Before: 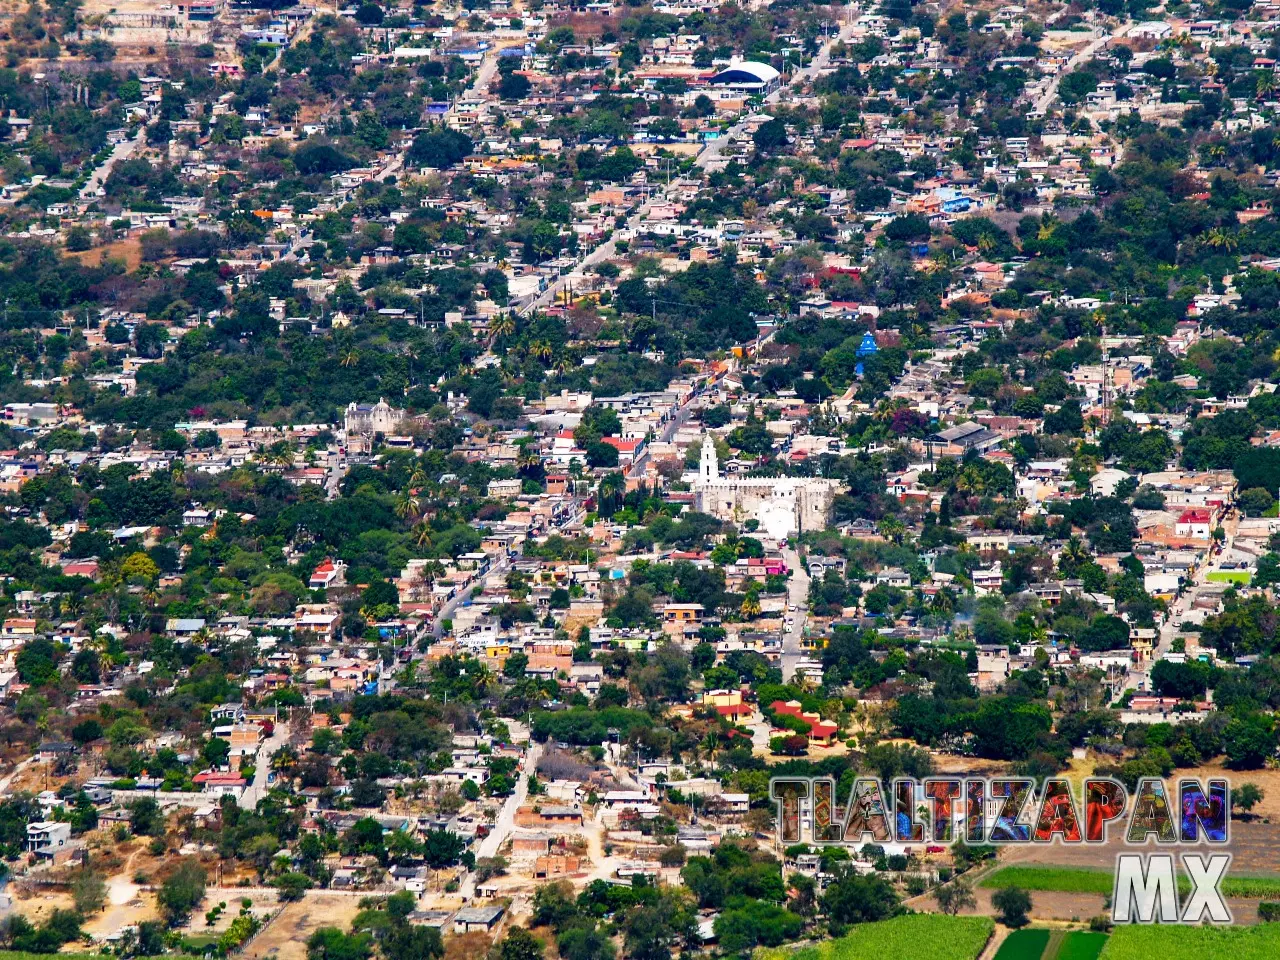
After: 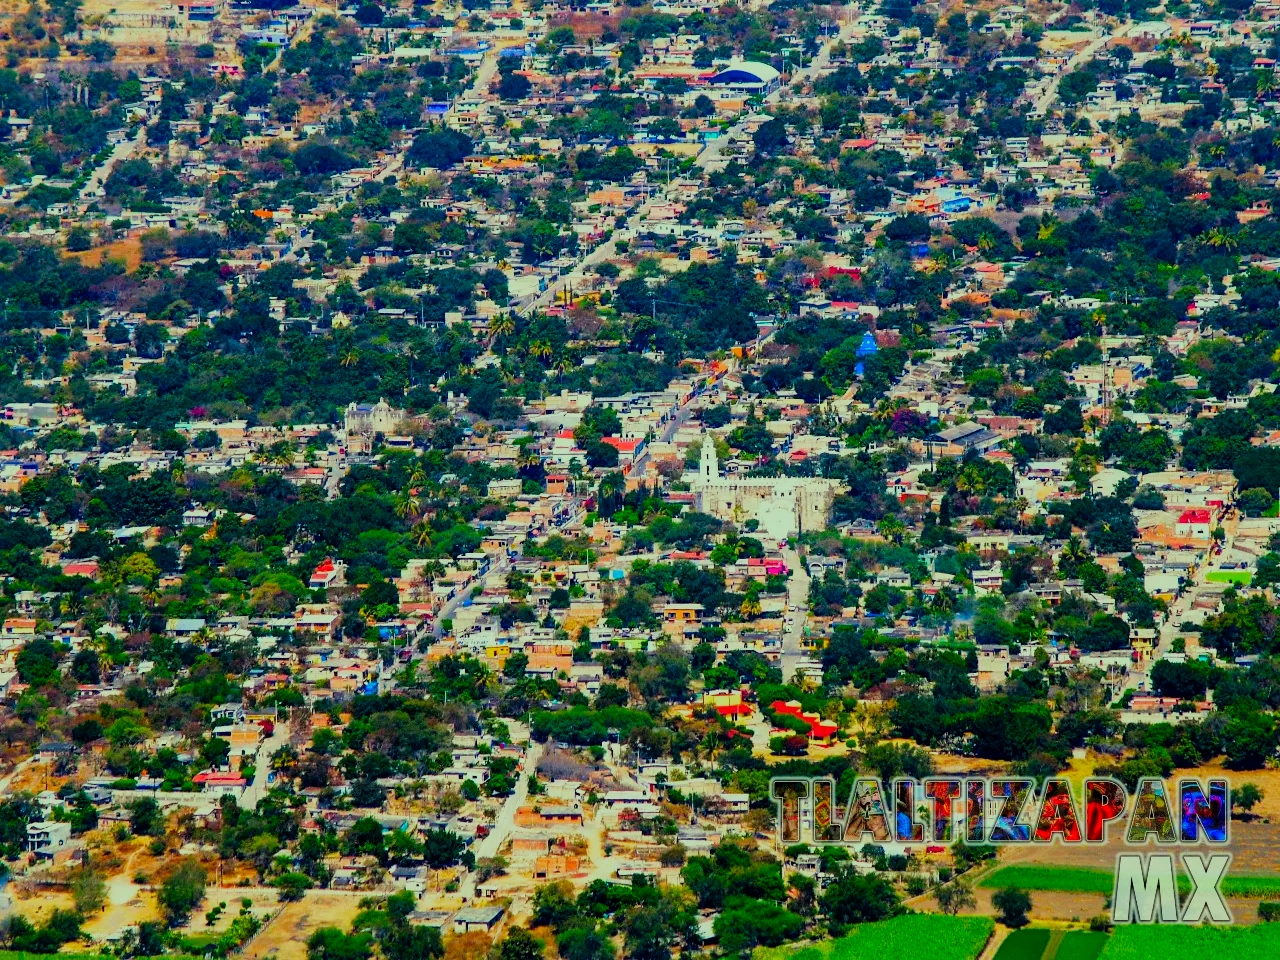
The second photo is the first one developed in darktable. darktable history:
filmic rgb: black relative exposure -7.65 EV, white relative exposure 4.56 EV, hardness 3.61
color correction: highlights a* -11.13, highlights b* 9.81, saturation 1.71
